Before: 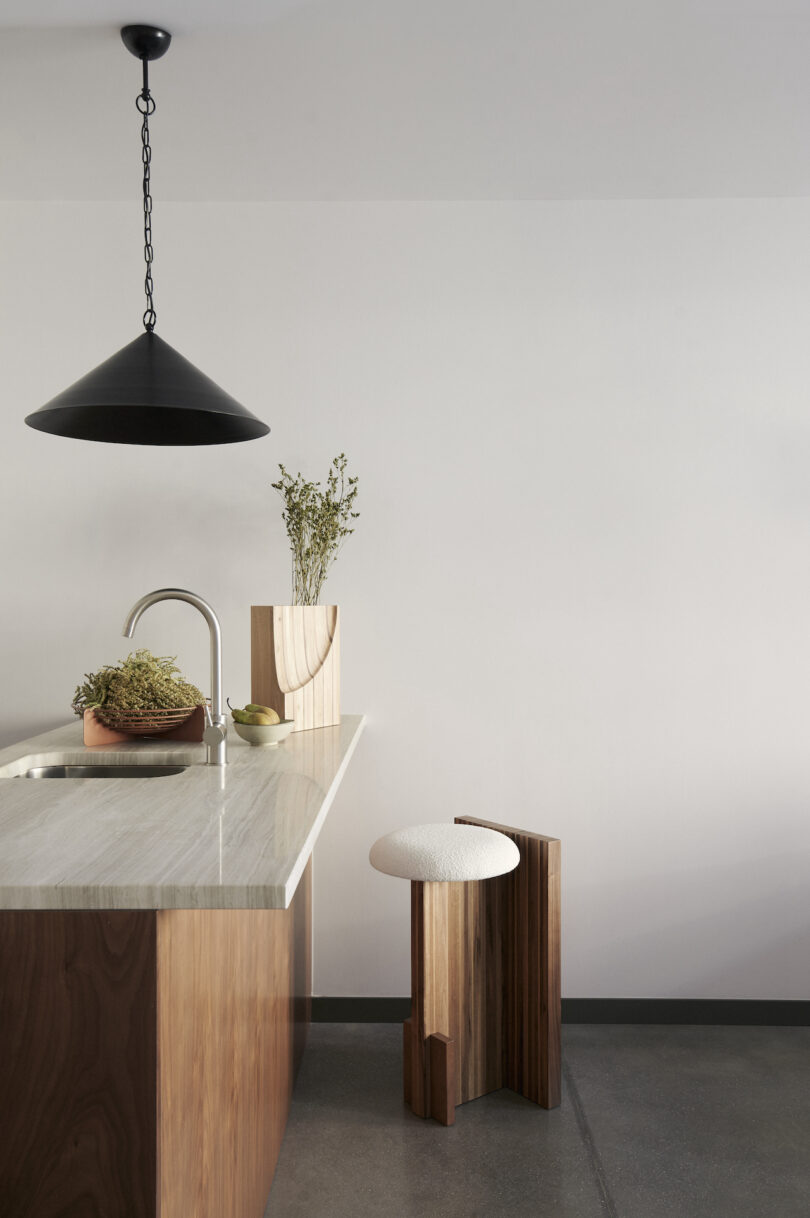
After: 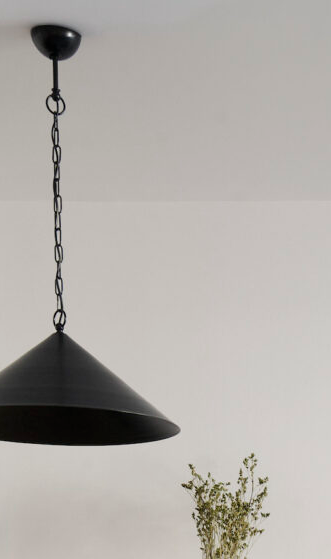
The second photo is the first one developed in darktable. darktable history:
crop and rotate: left 11.217%, top 0.046%, right 47.913%, bottom 54.03%
